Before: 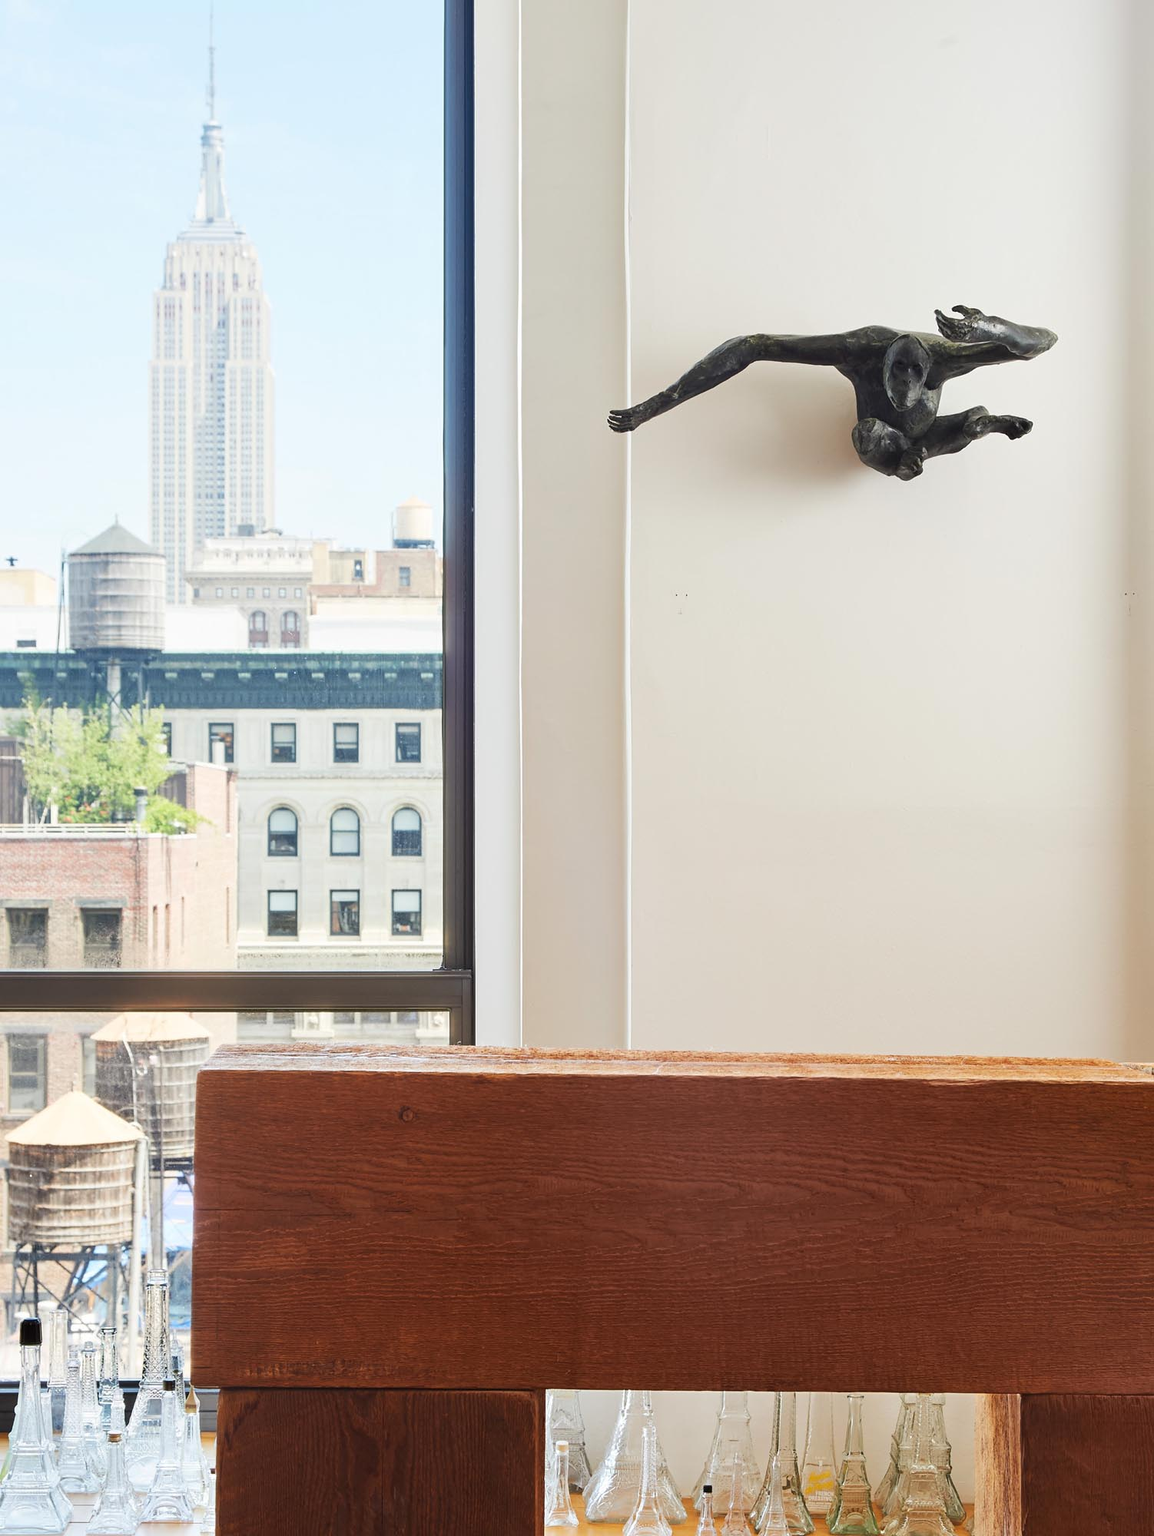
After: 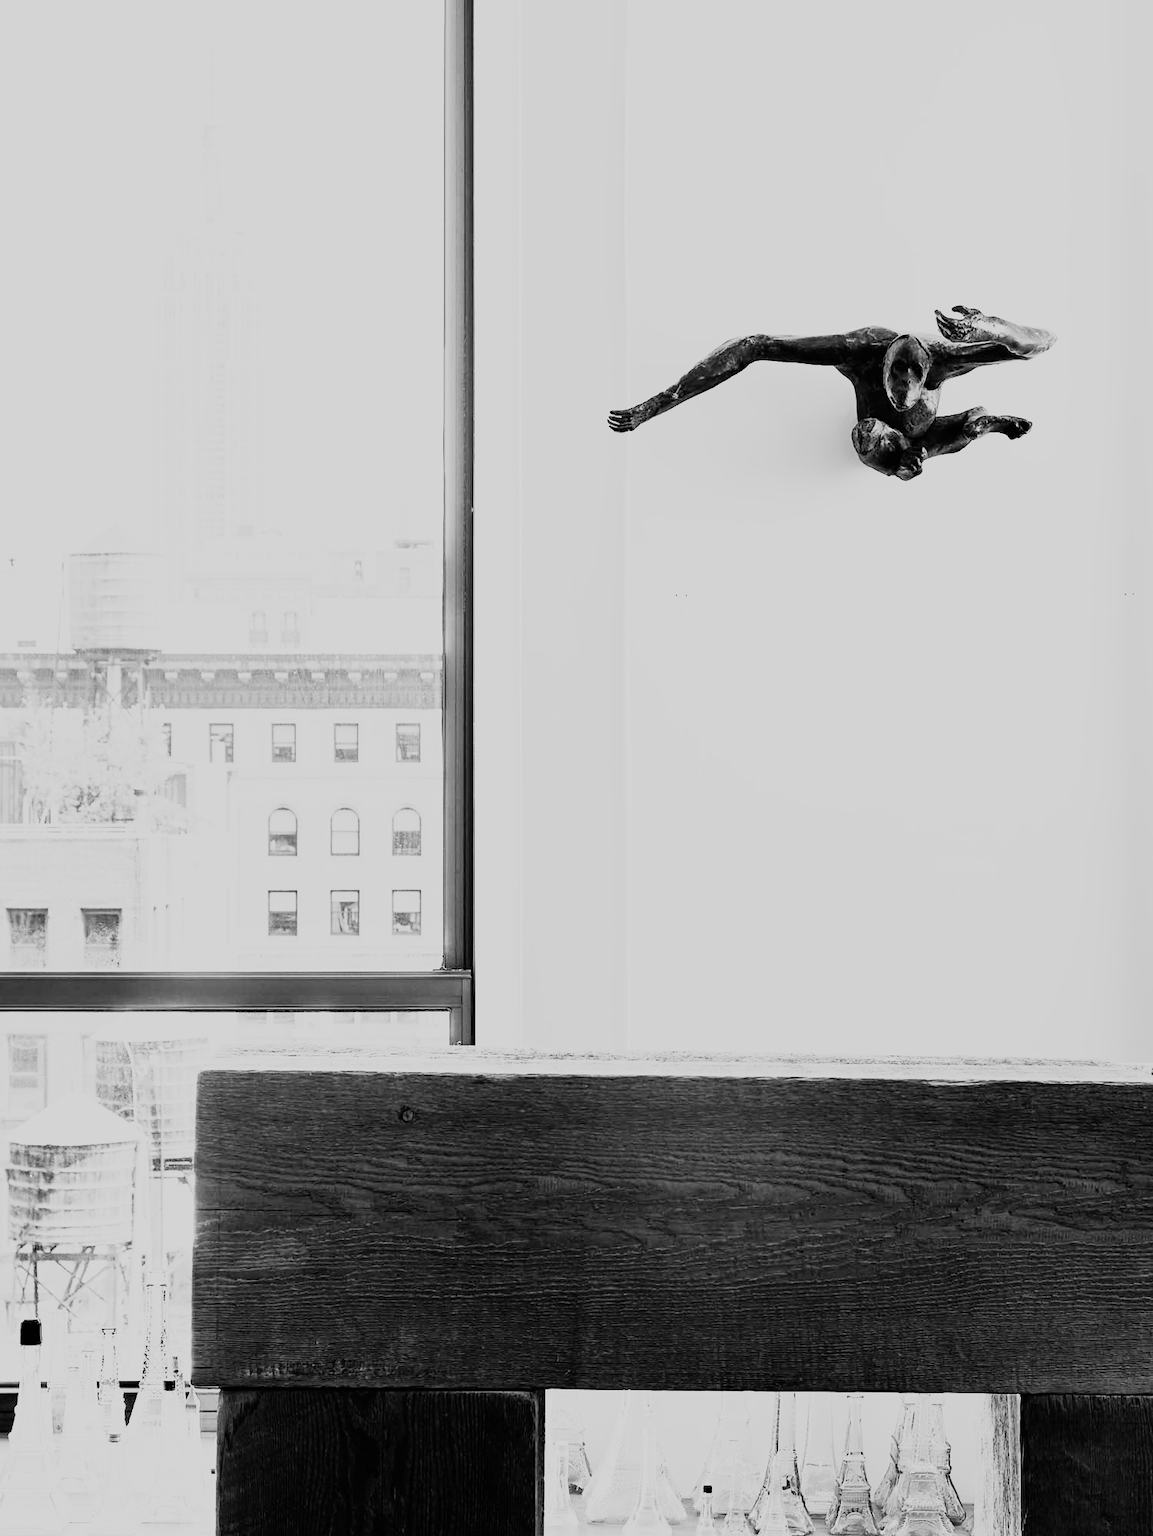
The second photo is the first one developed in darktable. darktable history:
rgb curve: curves: ch0 [(0, 0) (0.21, 0.15) (0.24, 0.21) (0.5, 0.75) (0.75, 0.96) (0.89, 0.99) (1, 1)]; ch1 [(0, 0.02) (0.21, 0.13) (0.25, 0.2) (0.5, 0.67) (0.75, 0.9) (0.89, 0.97) (1, 1)]; ch2 [(0, 0.02) (0.21, 0.13) (0.25, 0.2) (0.5, 0.67) (0.75, 0.9) (0.89, 0.97) (1, 1)], compensate middle gray true
filmic rgb: black relative exposure -7.65 EV, white relative exposure 4.56 EV, hardness 3.61
color calibration: output gray [0.25, 0.35, 0.4, 0], x 0.383, y 0.372, temperature 3905.17 K
